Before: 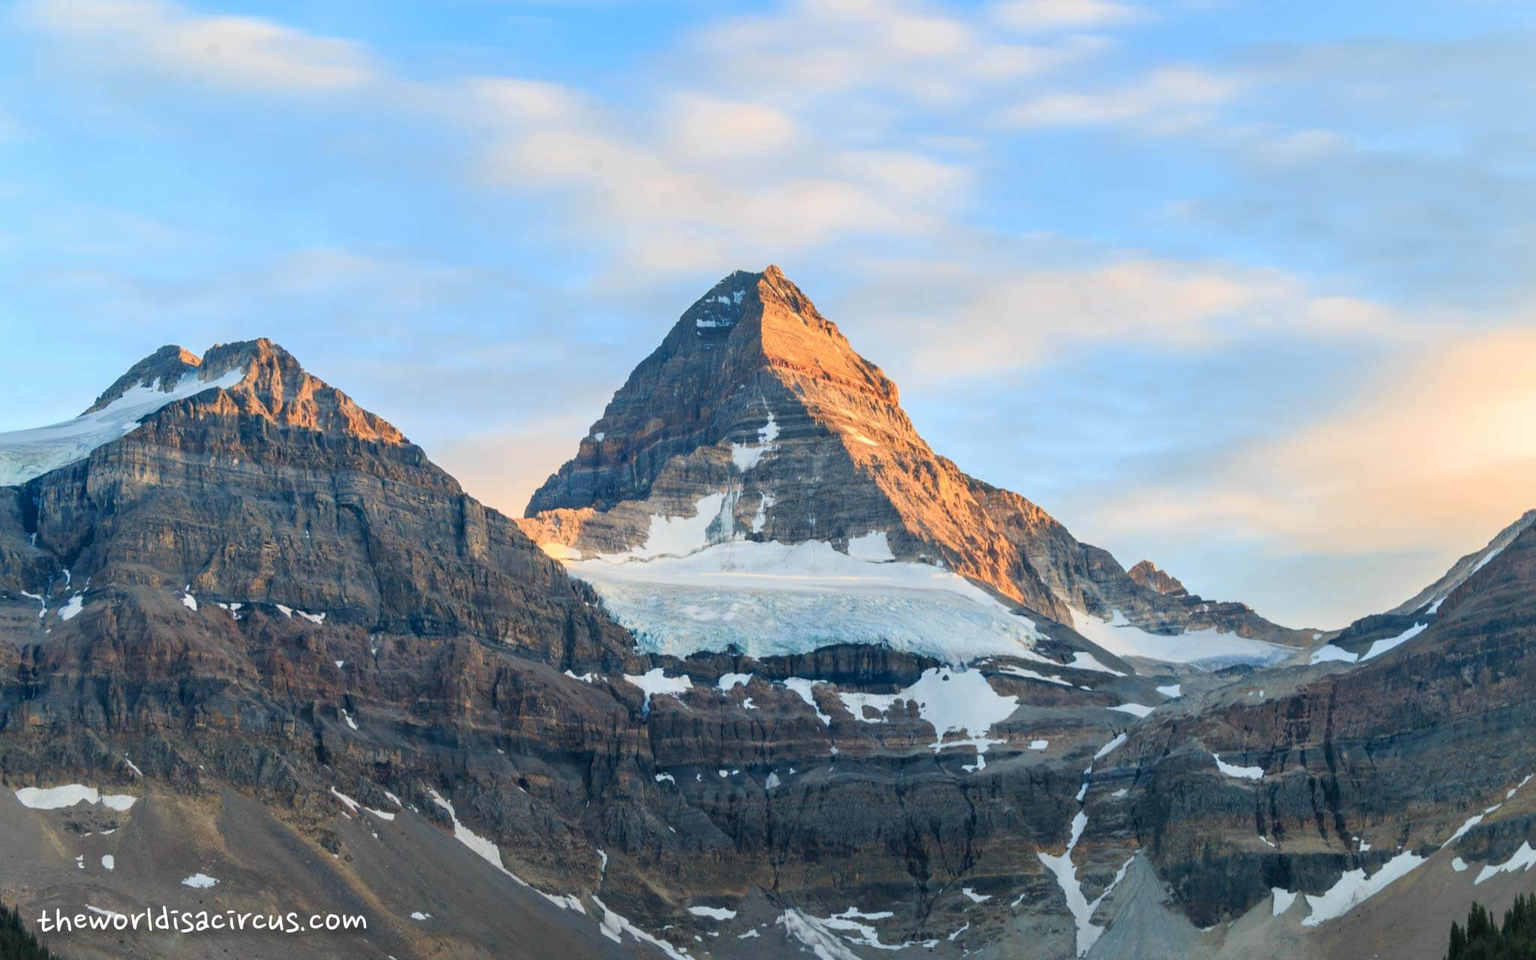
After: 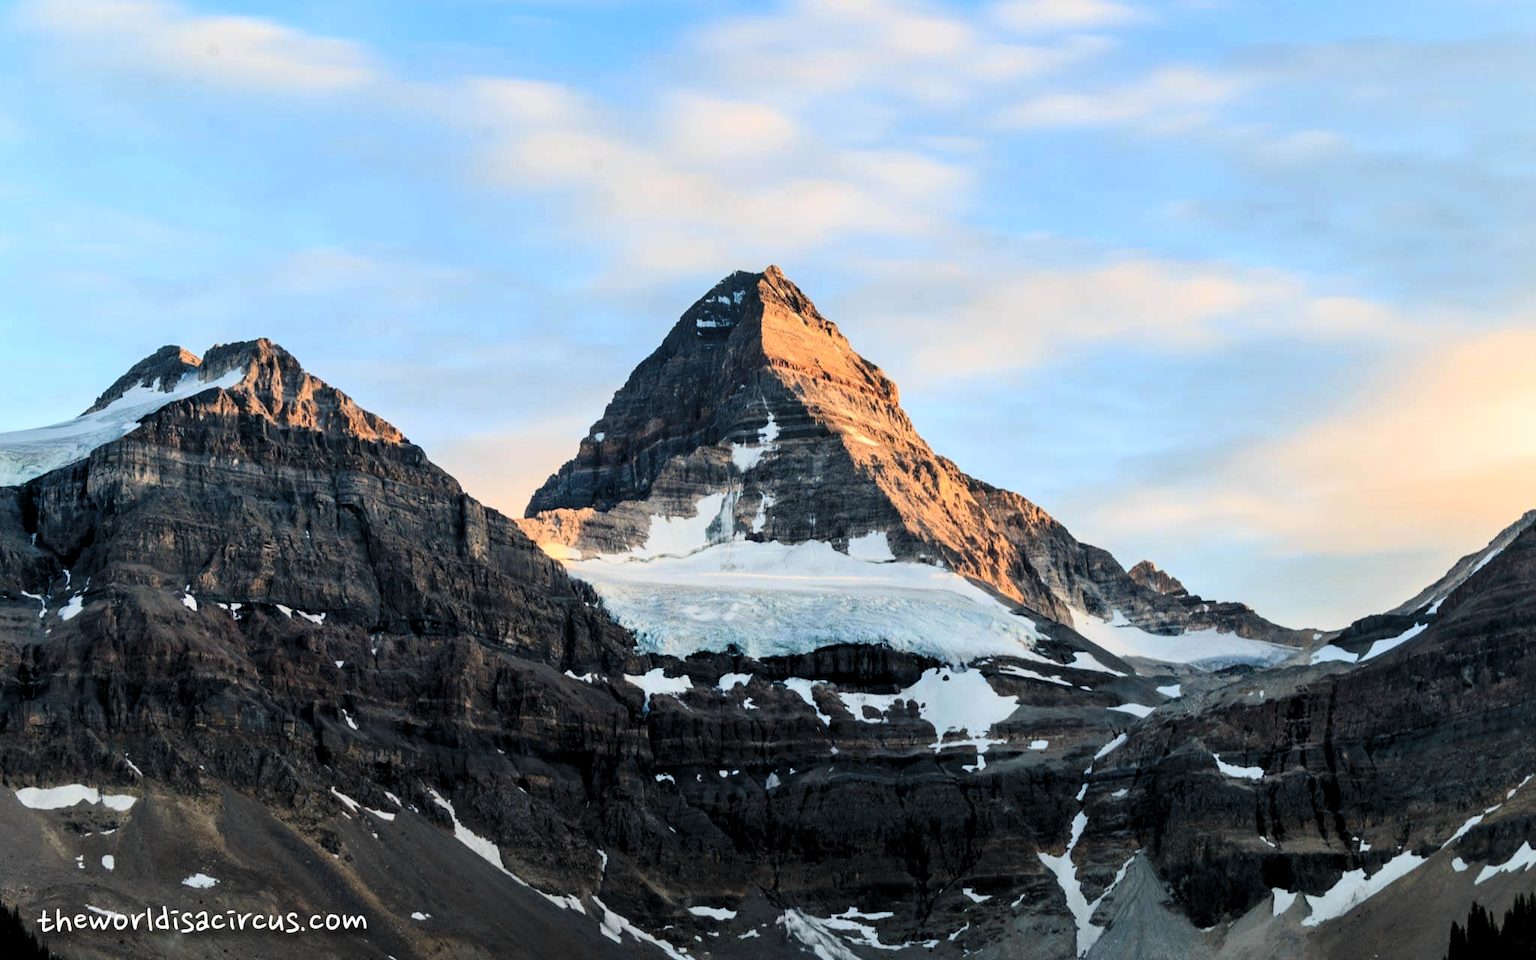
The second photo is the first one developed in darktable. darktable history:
levels: levels [0.116, 0.574, 1]
contrast brightness saturation: contrast 0.22
